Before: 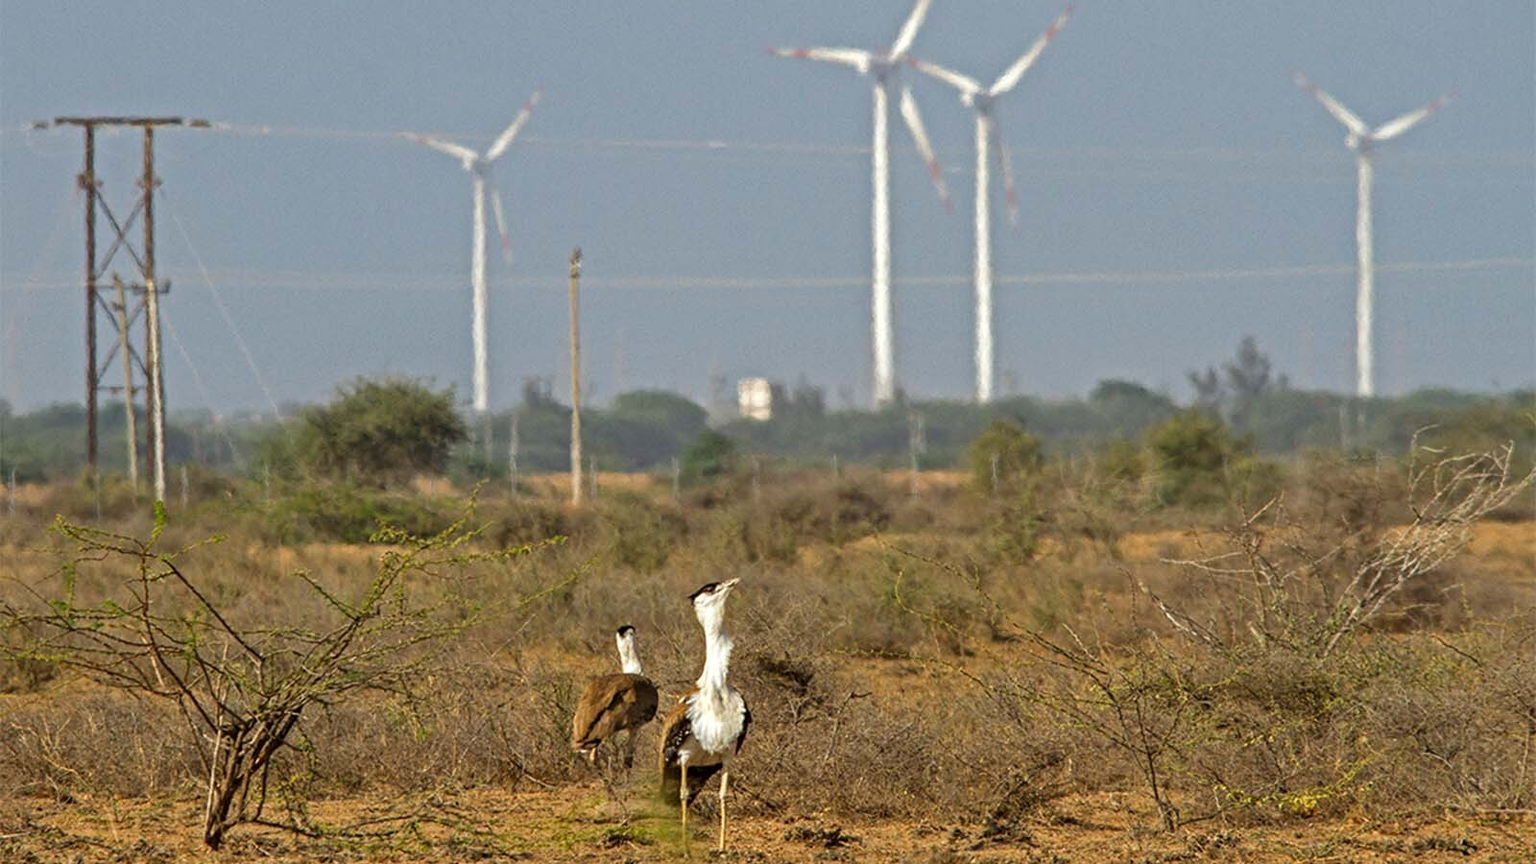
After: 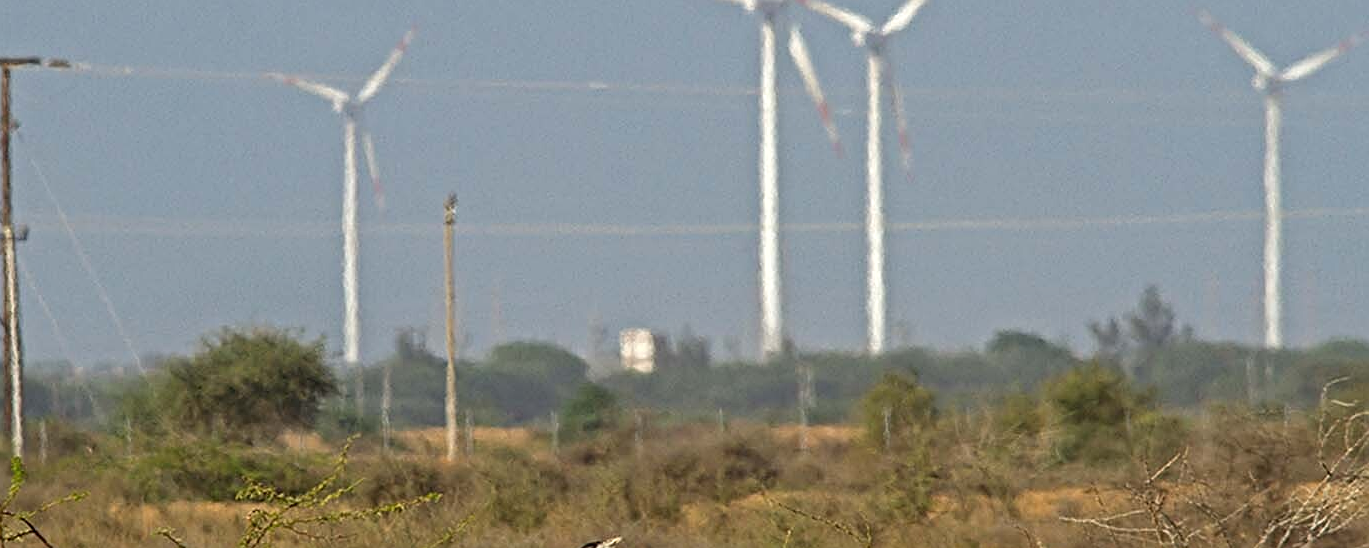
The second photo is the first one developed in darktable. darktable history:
crop and rotate: left 9.342%, top 7.286%, right 5.048%, bottom 31.771%
sharpen: on, module defaults
tone equalizer: on, module defaults
